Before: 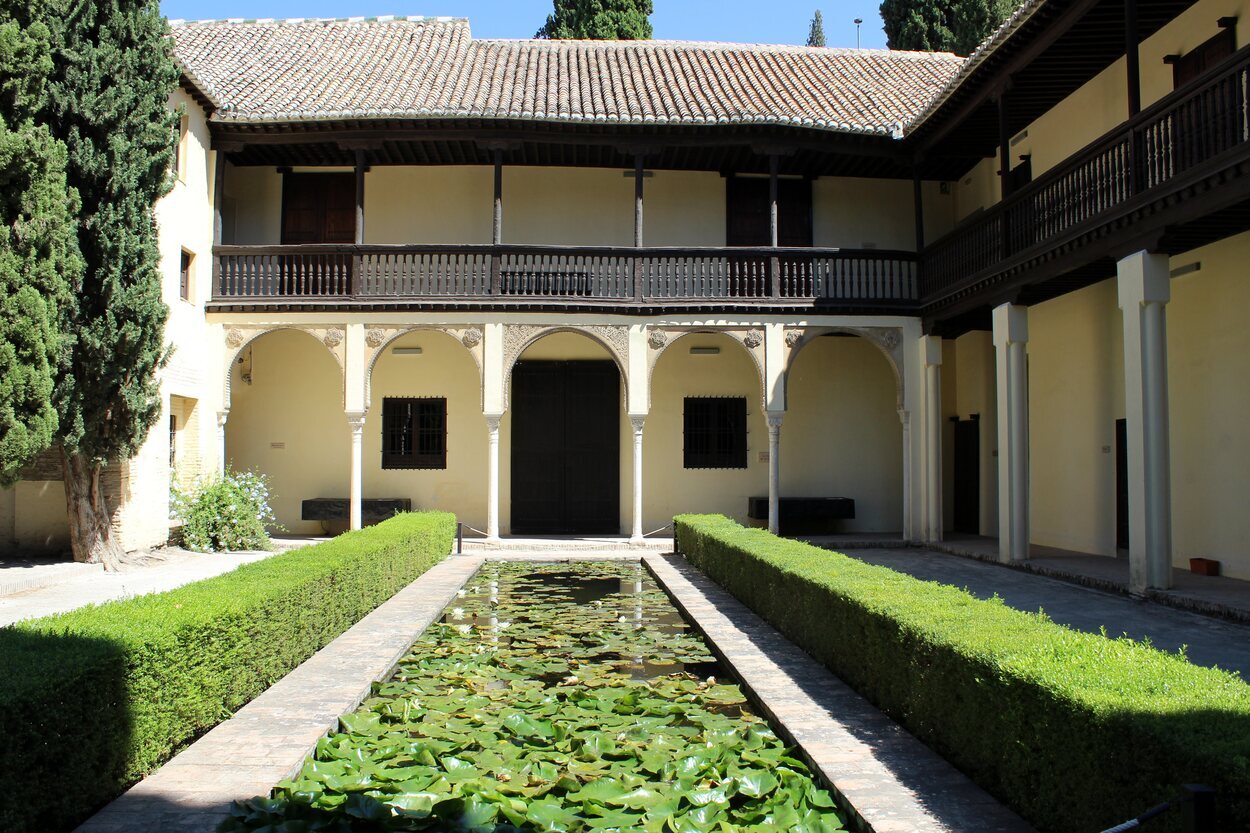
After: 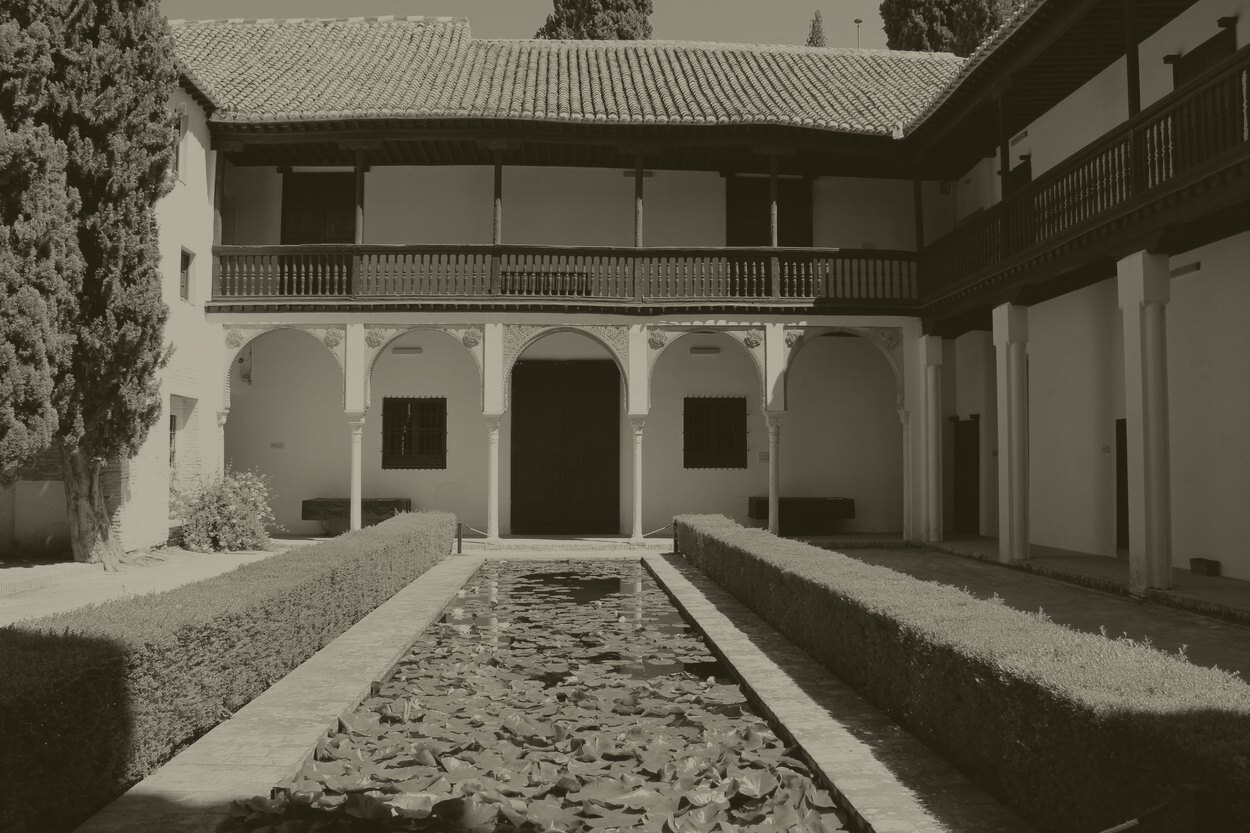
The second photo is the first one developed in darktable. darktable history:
color balance rgb: perceptual saturation grading › global saturation 30%, global vibrance 20%
colorize: hue 41.44°, saturation 22%, source mix 60%, lightness 10.61%
